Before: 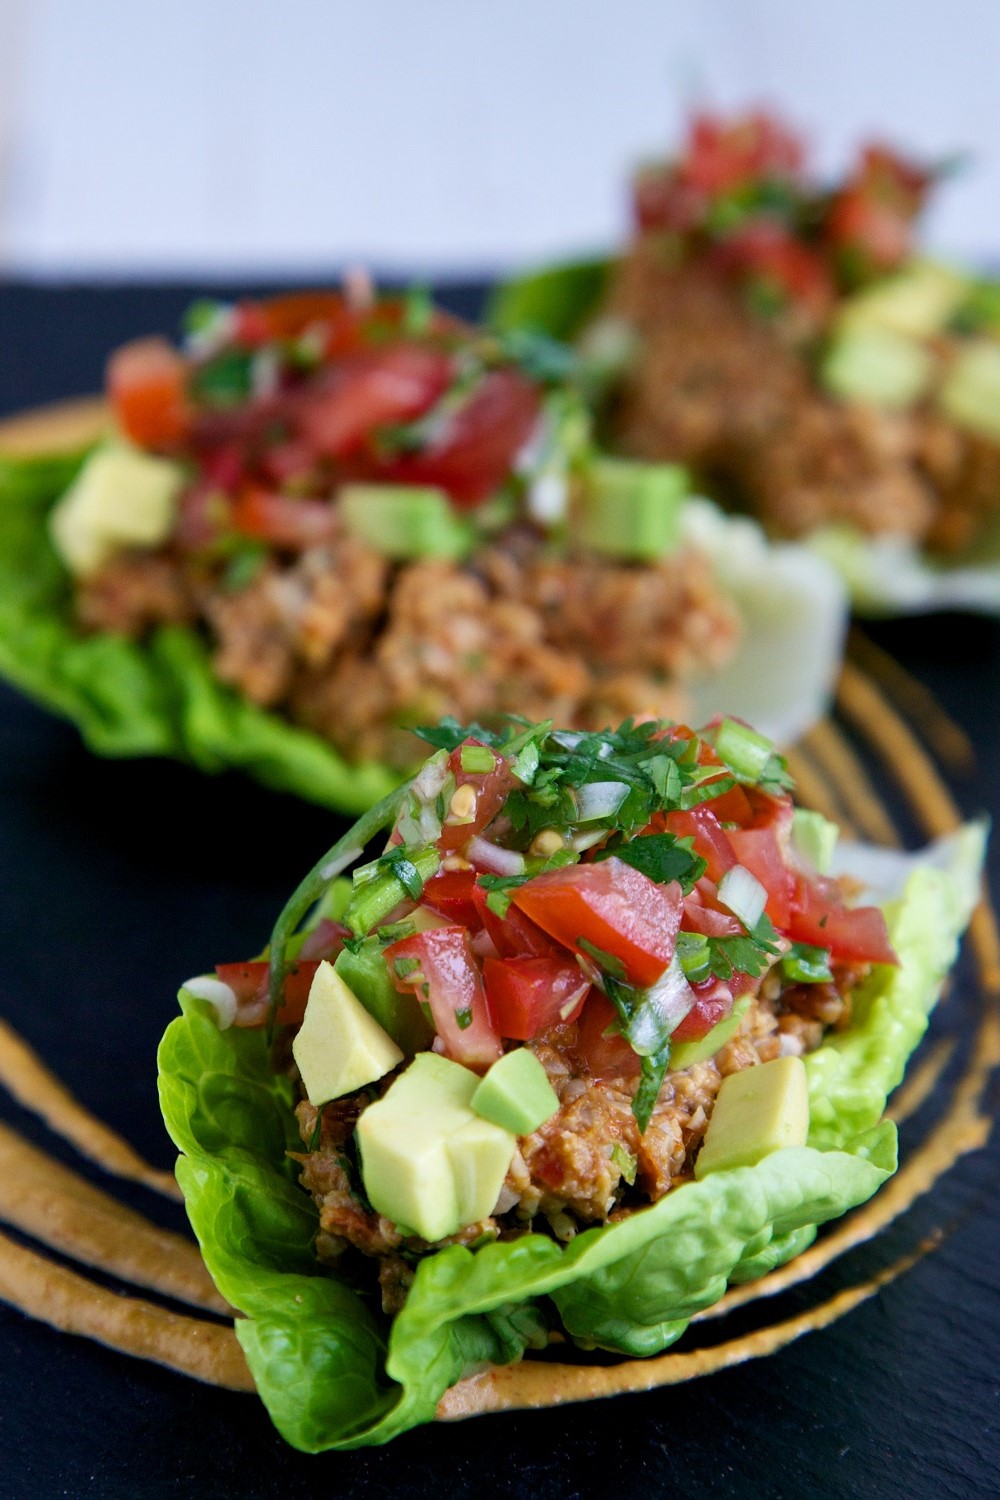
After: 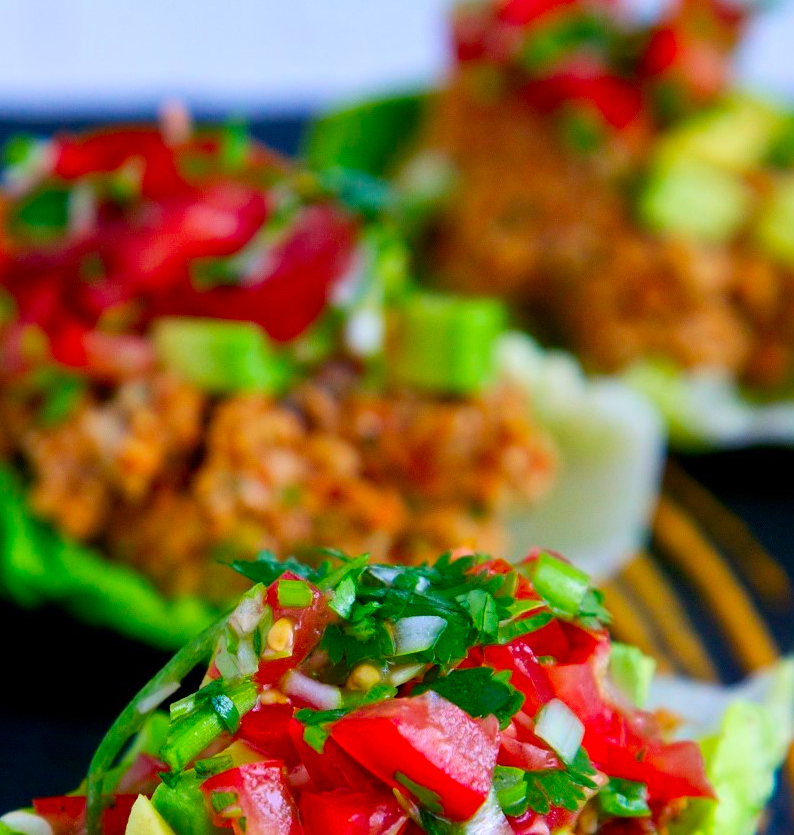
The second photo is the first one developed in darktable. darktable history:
crop: left 18.38%, top 11.092%, right 2.134%, bottom 33.217%
color correction: saturation 1.8
